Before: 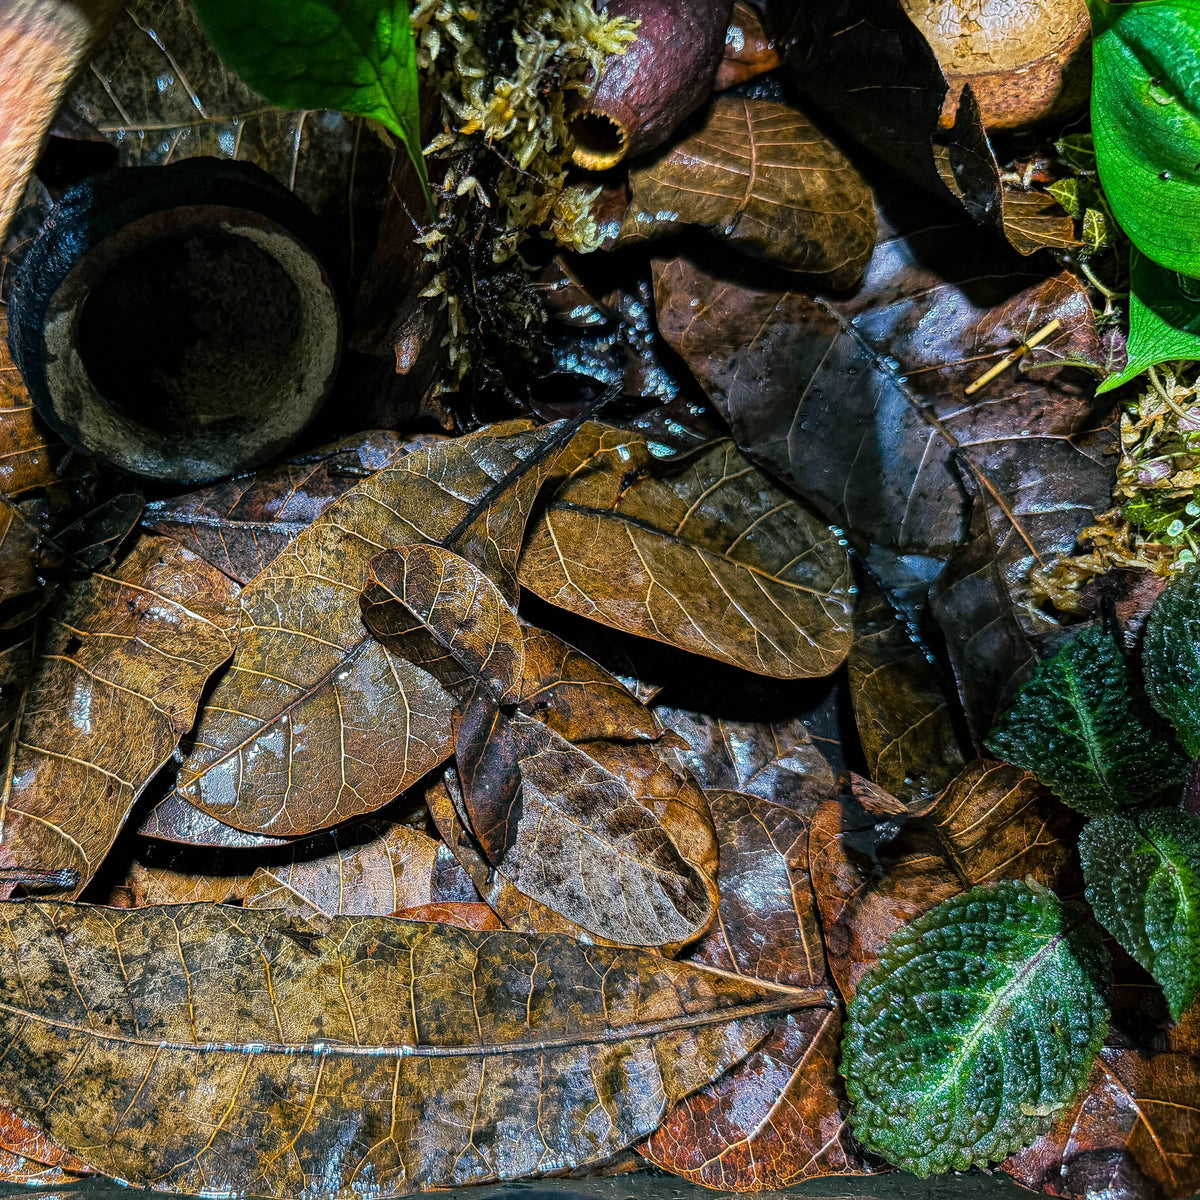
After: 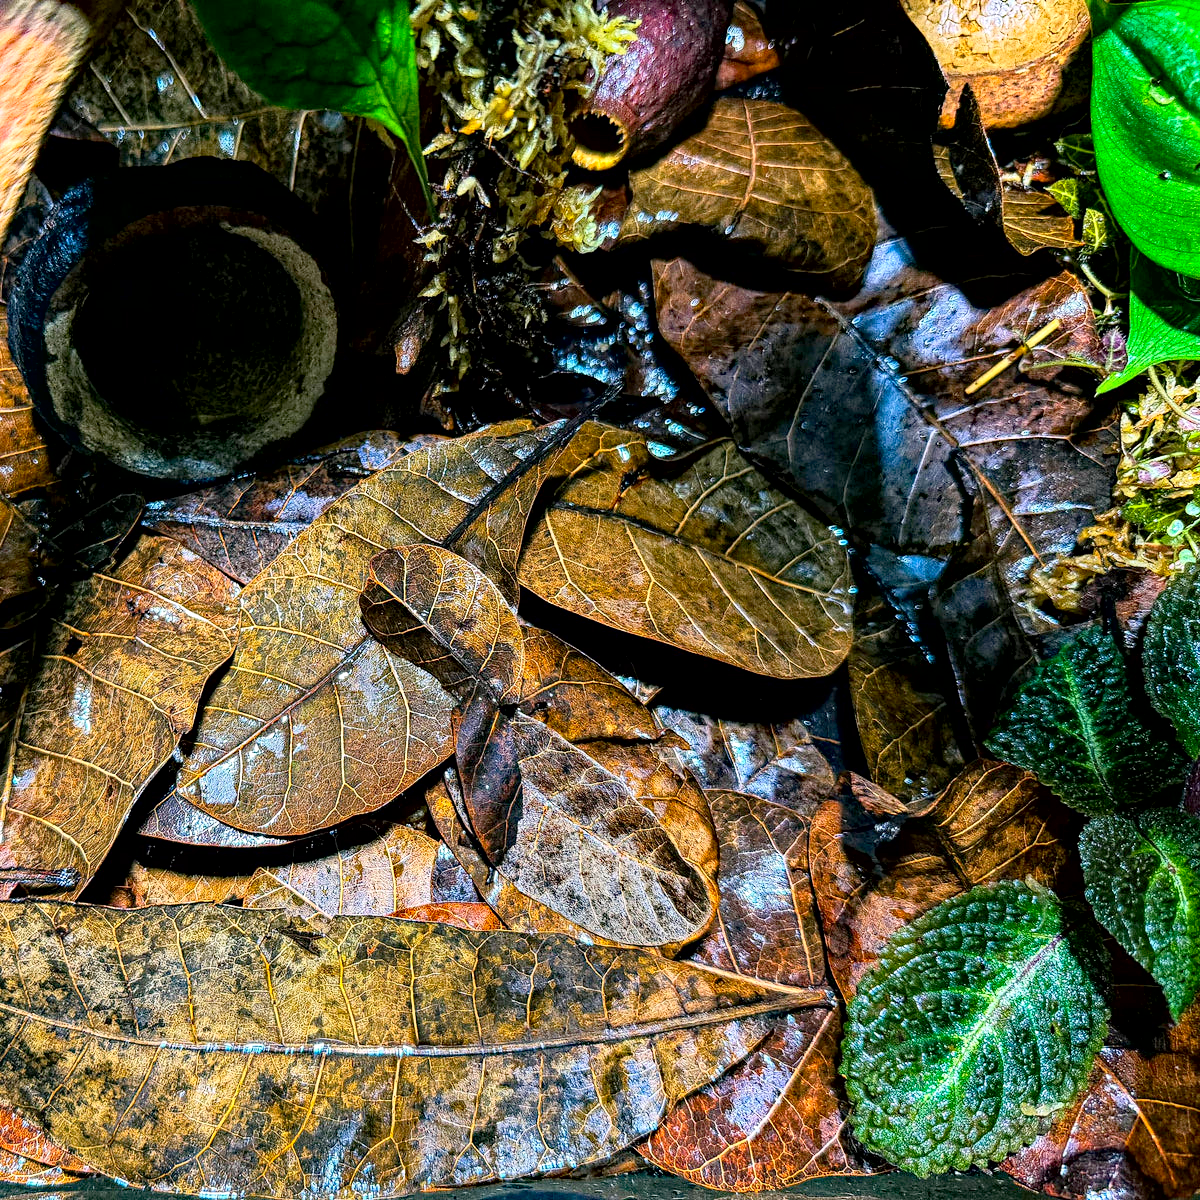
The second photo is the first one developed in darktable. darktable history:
contrast brightness saturation: contrast 0.2, brightness 0.16, saturation 0.22
exposure: black level correction 0.005, exposure 0.286 EV, compensate highlight preservation false
haze removal: strength 0.53, distance 0.925, compatibility mode true, adaptive false
